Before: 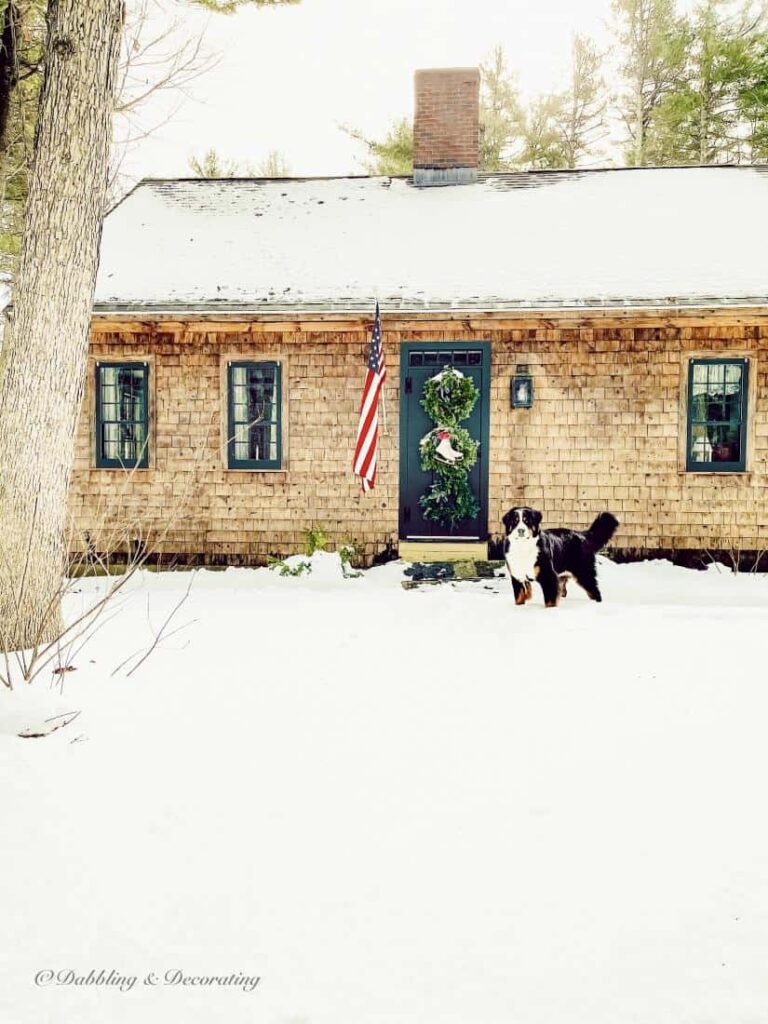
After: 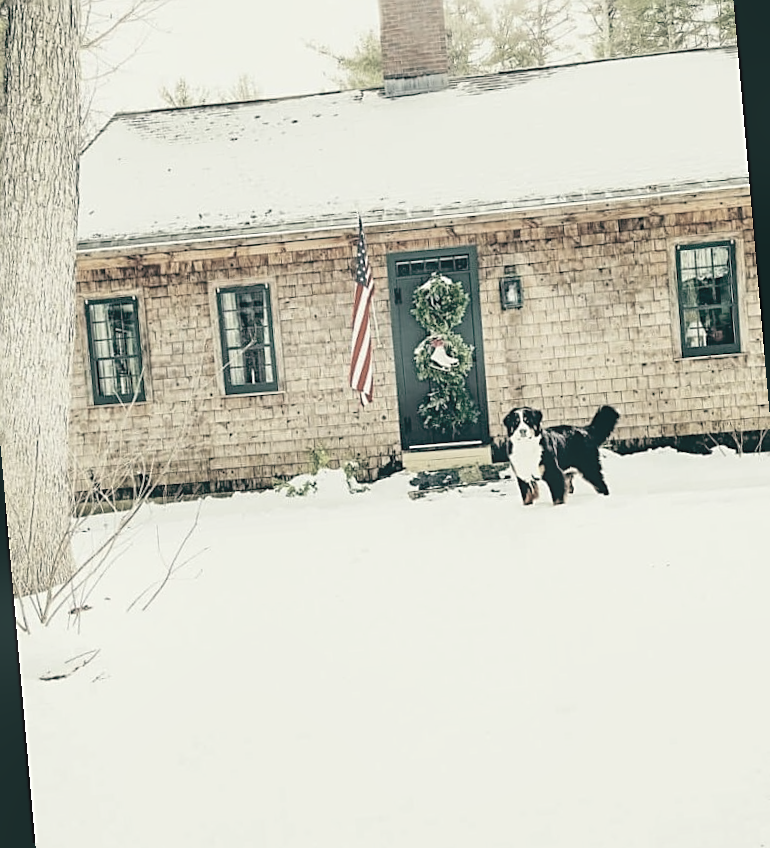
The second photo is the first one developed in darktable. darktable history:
sharpen: on, module defaults
bloom: size 9%, threshold 100%, strength 7%
vibrance: vibrance 60%
rotate and perspective: rotation -5°, crop left 0.05, crop right 0.952, crop top 0.11, crop bottom 0.89
exposure: compensate highlight preservation false
color correction: saturation 0.8
color balance: lift [1.005, 0.99, 1.007, 1.01], gamma [1, 1.034, 1.032, 0.966], gain [0.873, 1.055, 1.067, 0.933]
contrast brightness saturation: brightness 0.18, saturation -0.5
